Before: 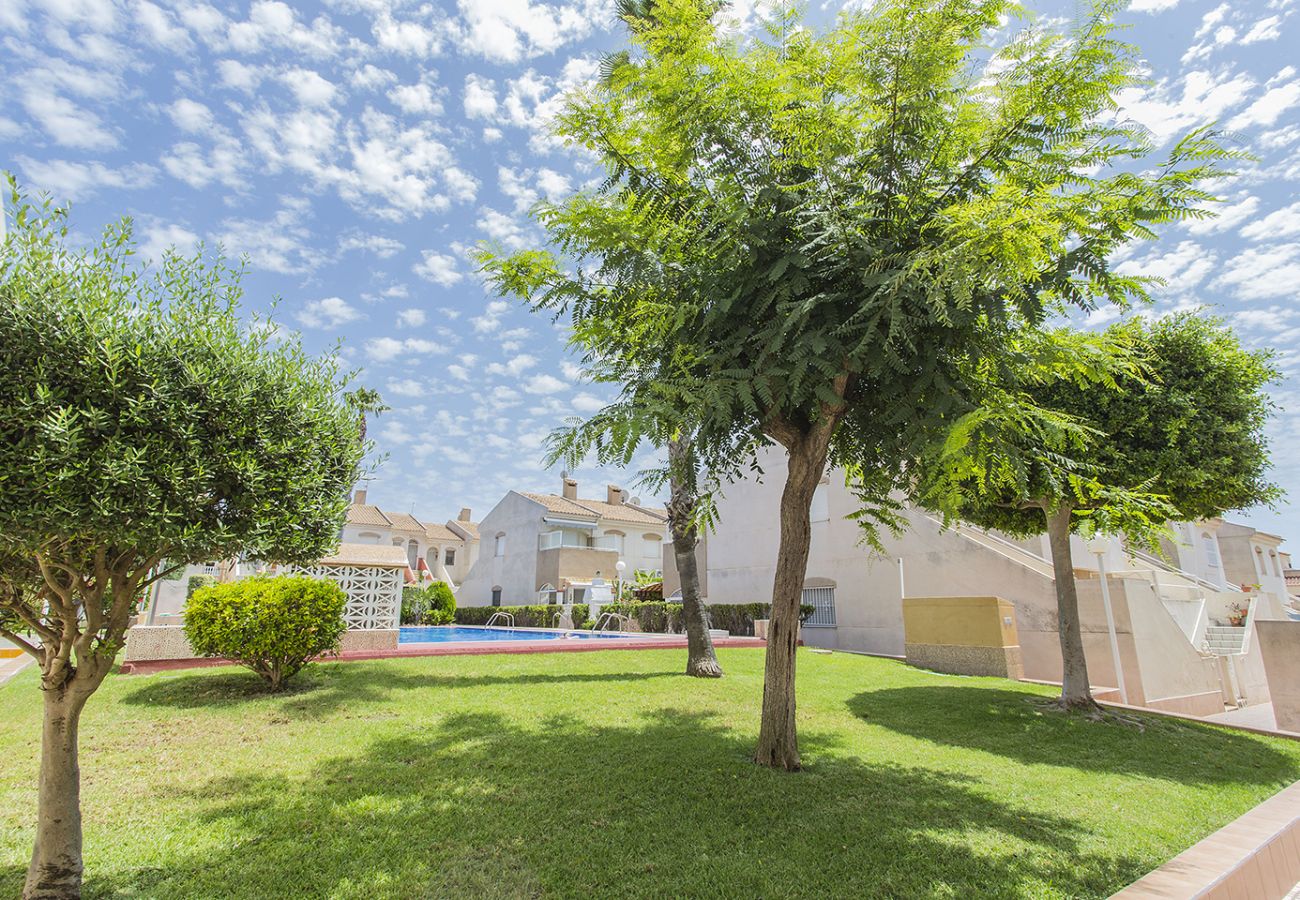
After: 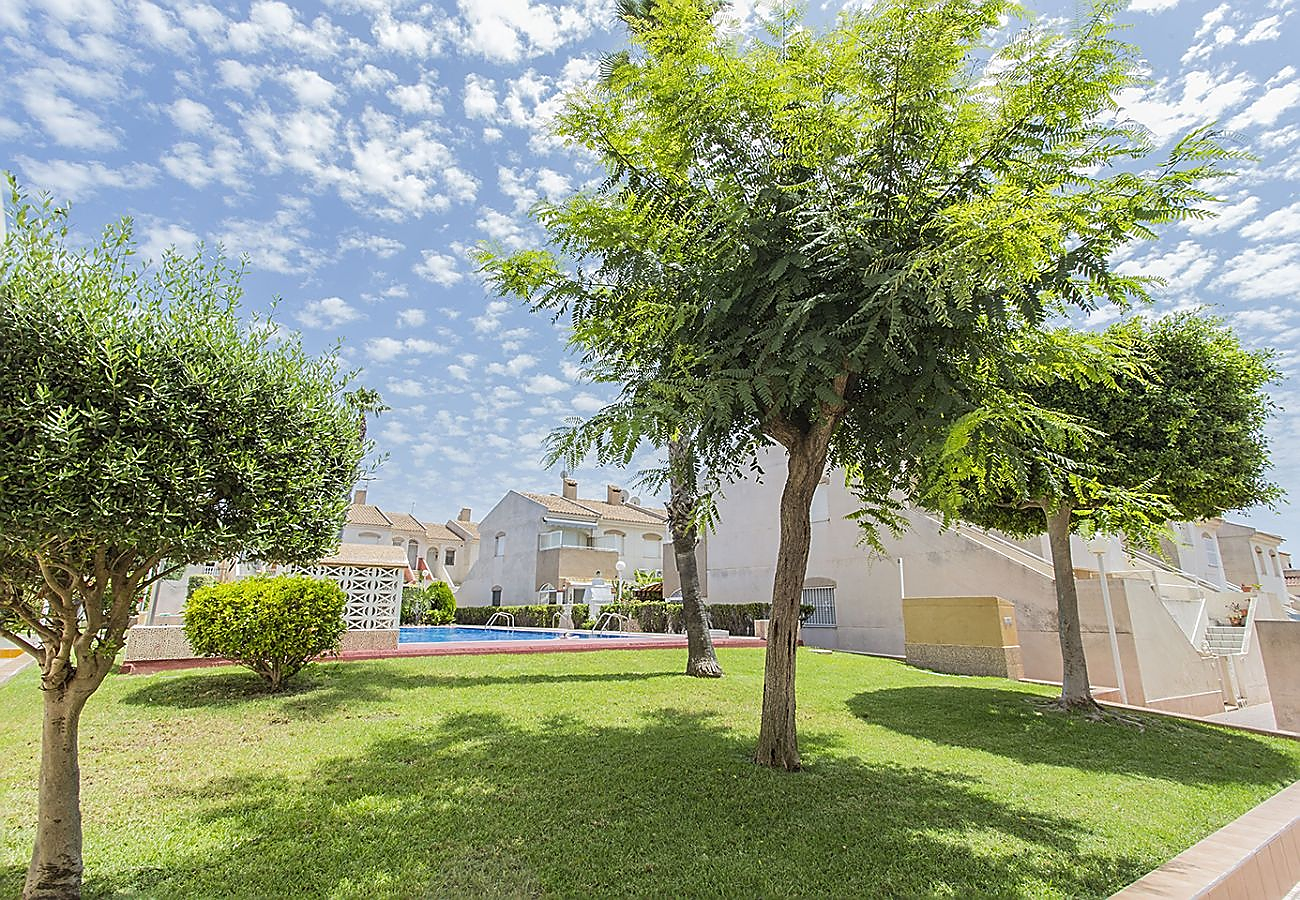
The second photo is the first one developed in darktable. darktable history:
sharpen: radius 1.375, amount 1.264, threshold 0.674
